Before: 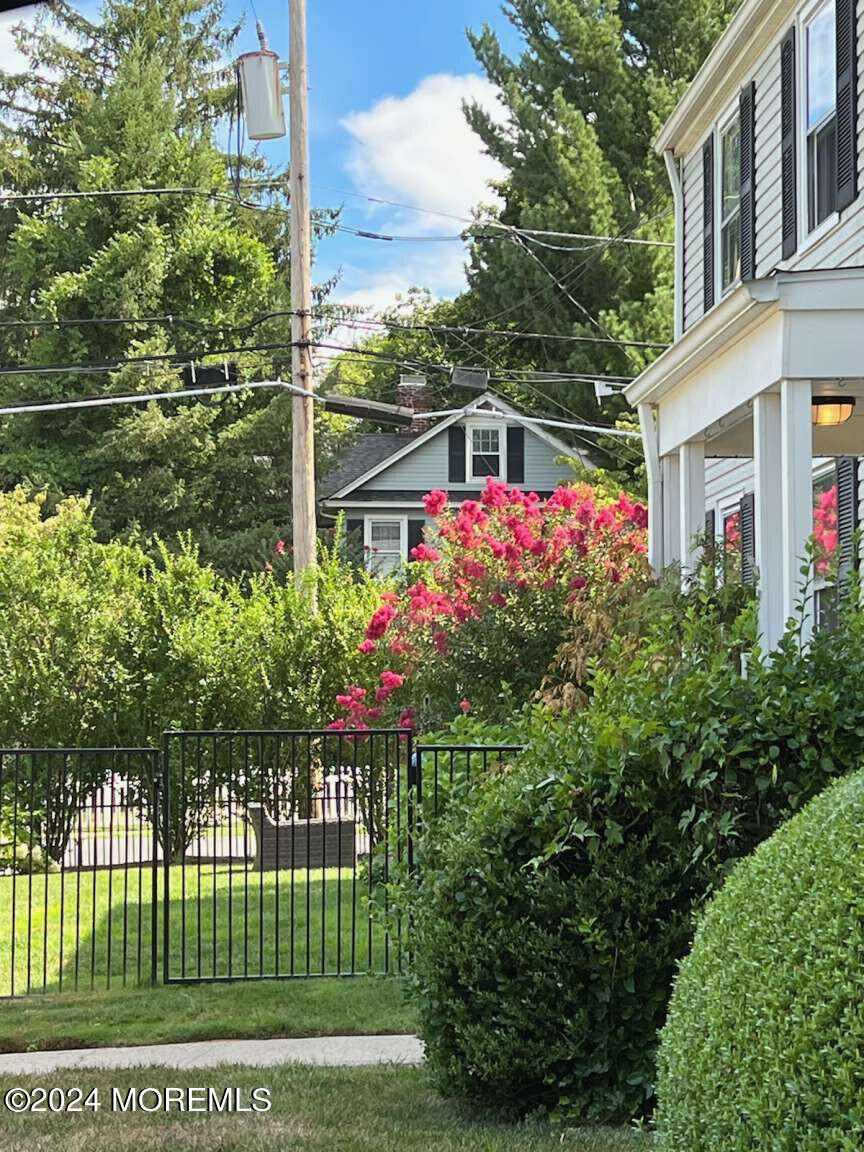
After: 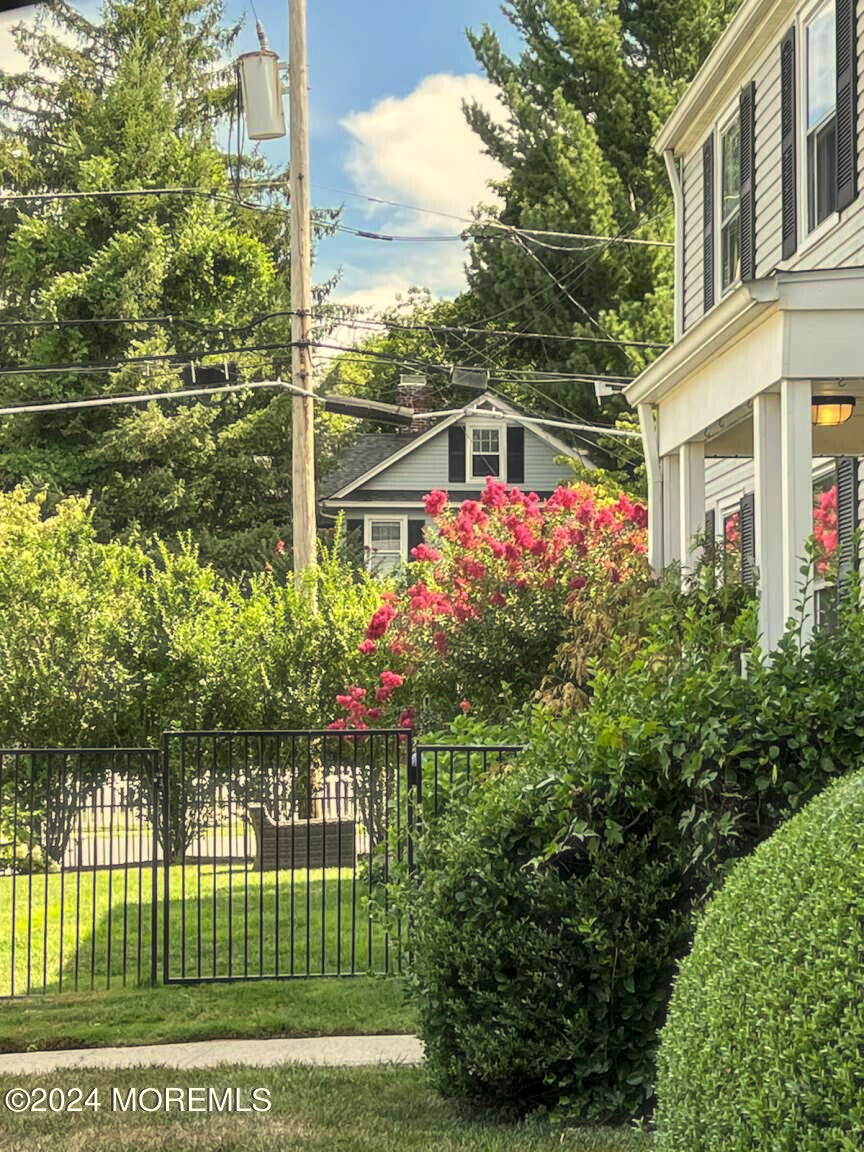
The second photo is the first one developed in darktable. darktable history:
color correction: highlights a* 1.39, highlights b* 18.29
haze removal: strength -0.106, compatibility mode true, adaptive false
local contrast: detail 130%
